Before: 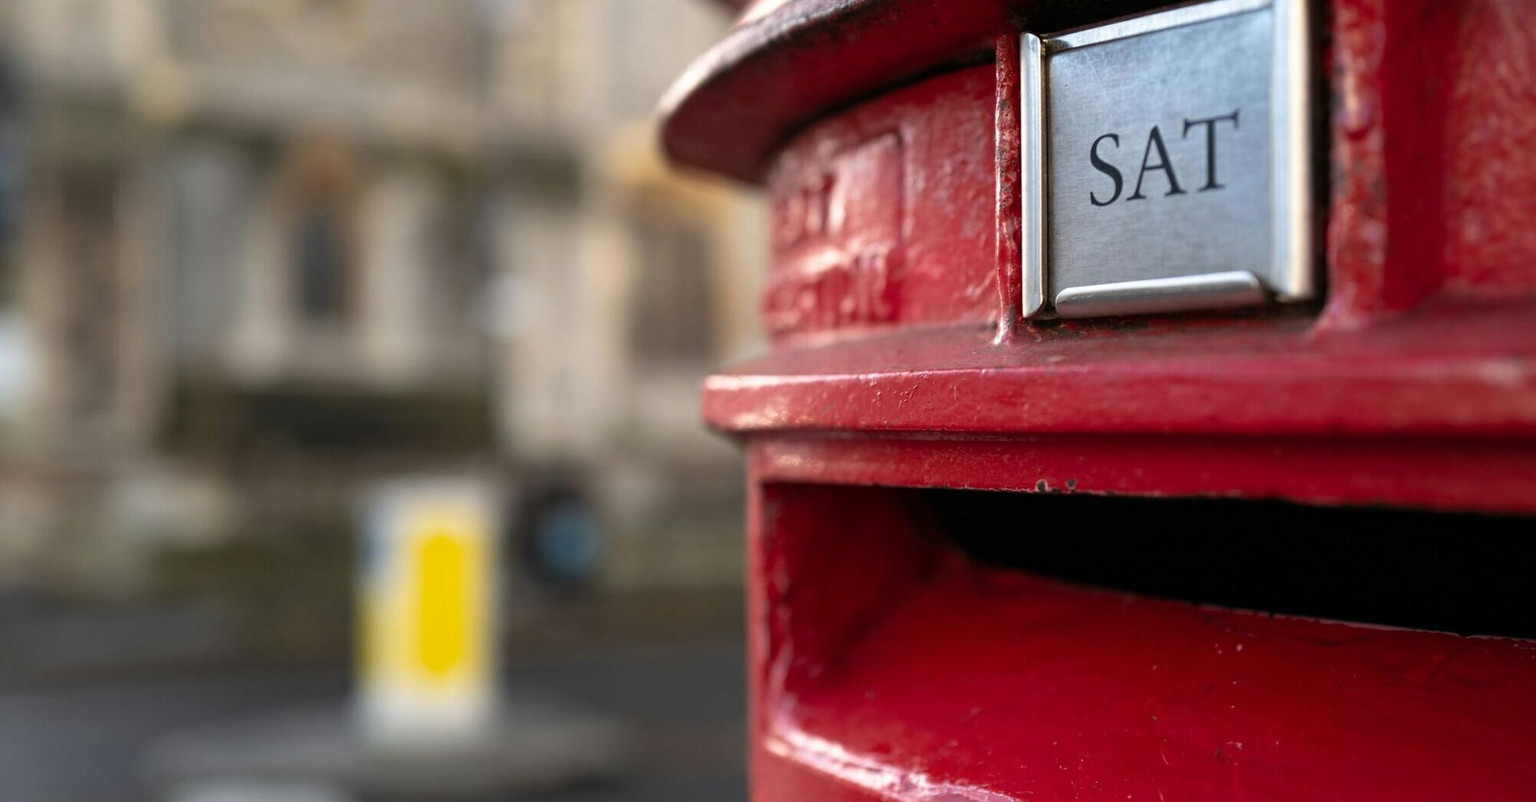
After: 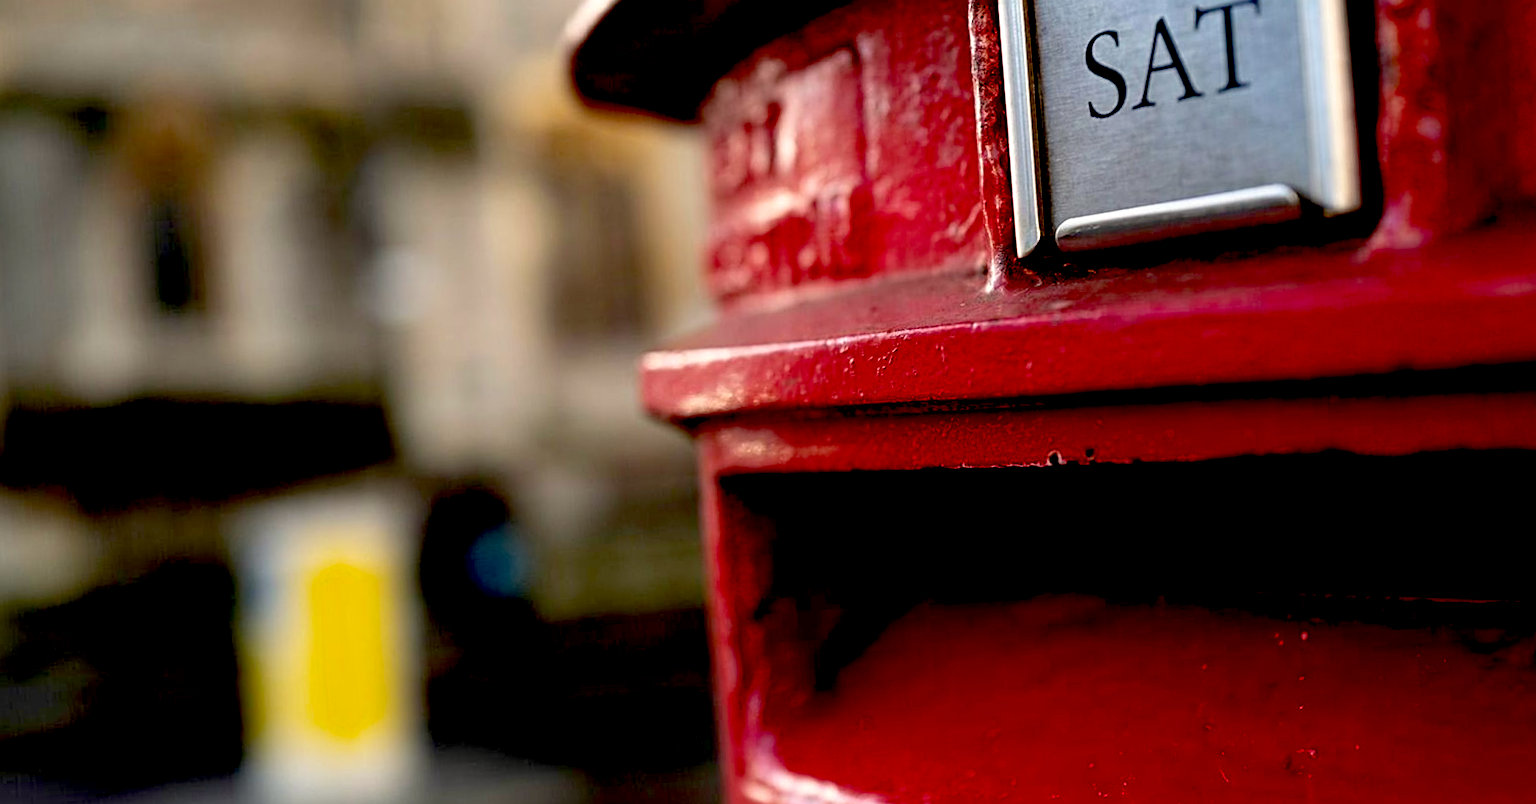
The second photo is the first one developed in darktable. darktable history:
exposure: black level correction 0.056, compensate highlight preservation false
color correction: highlights a* 0.877, highlights b* 2.81, saturation 1.08
crop and rotate: angle 3.9°, left 6.011%, top 5.715%
sharpen: on, module defaults
